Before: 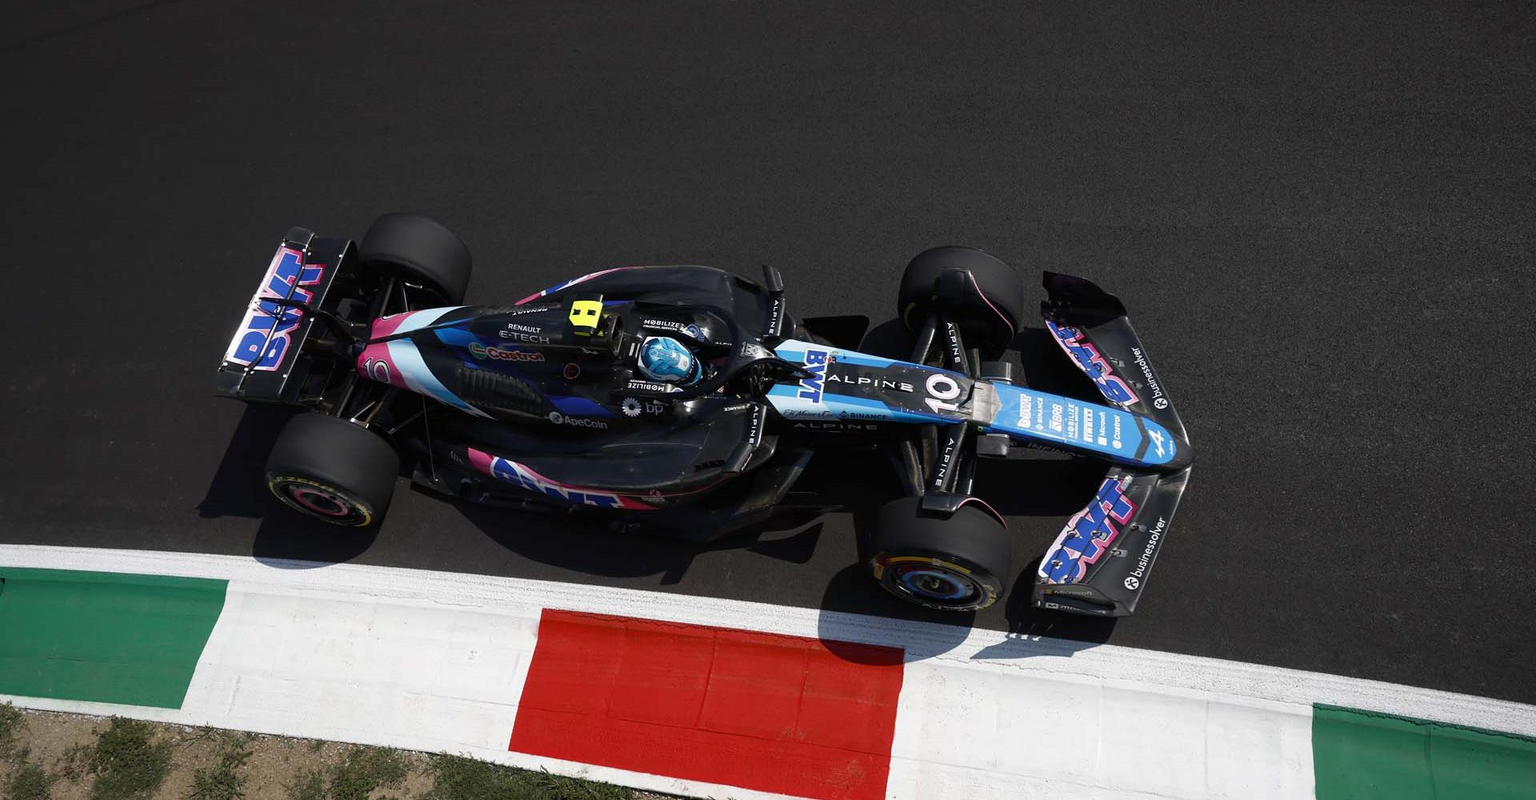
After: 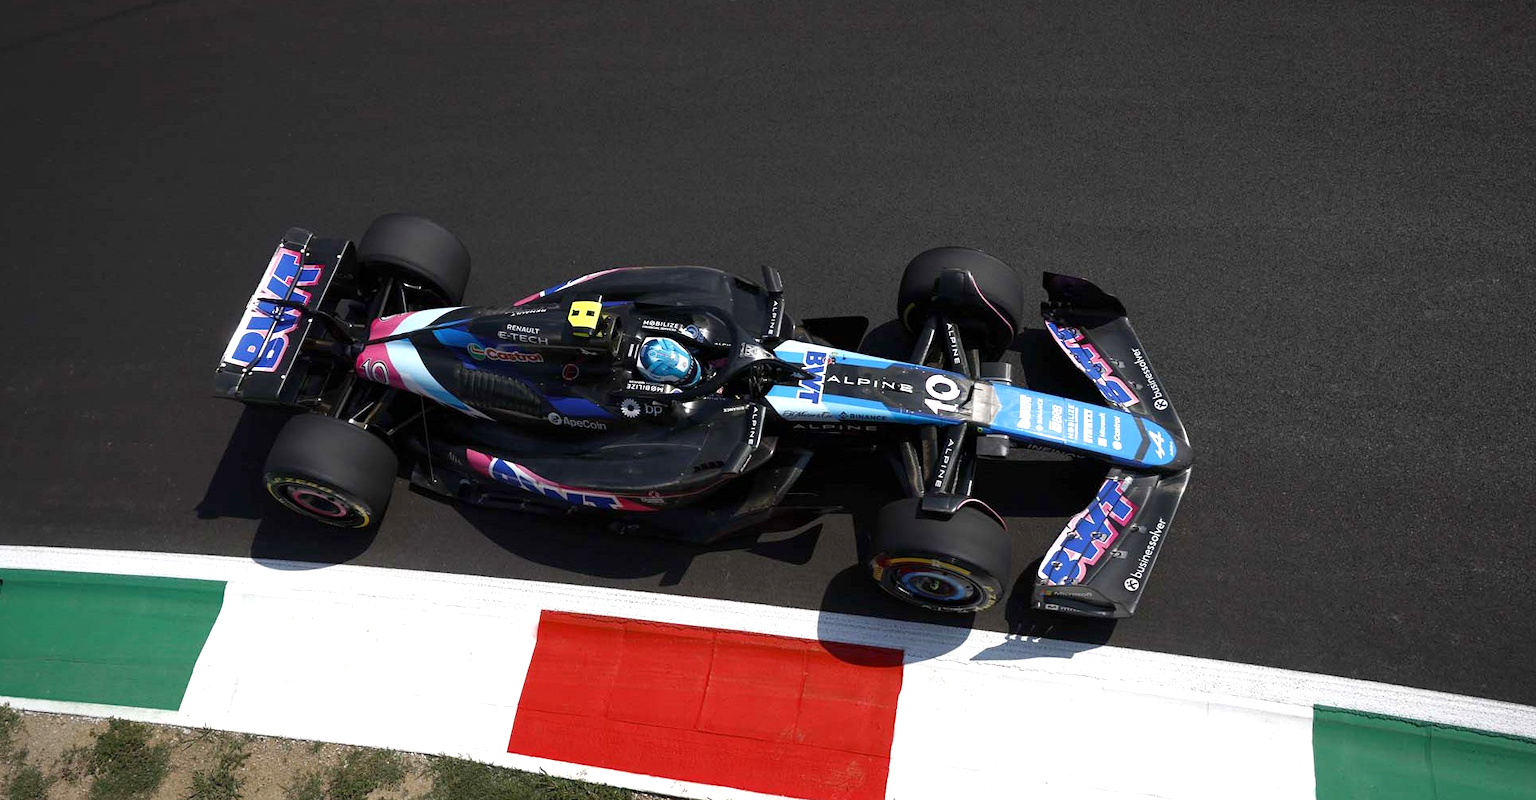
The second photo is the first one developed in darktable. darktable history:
crop: left 0.168%
exposure: black level correction 0.001, exposure 0.499 EV, compensate highlight preservation false
